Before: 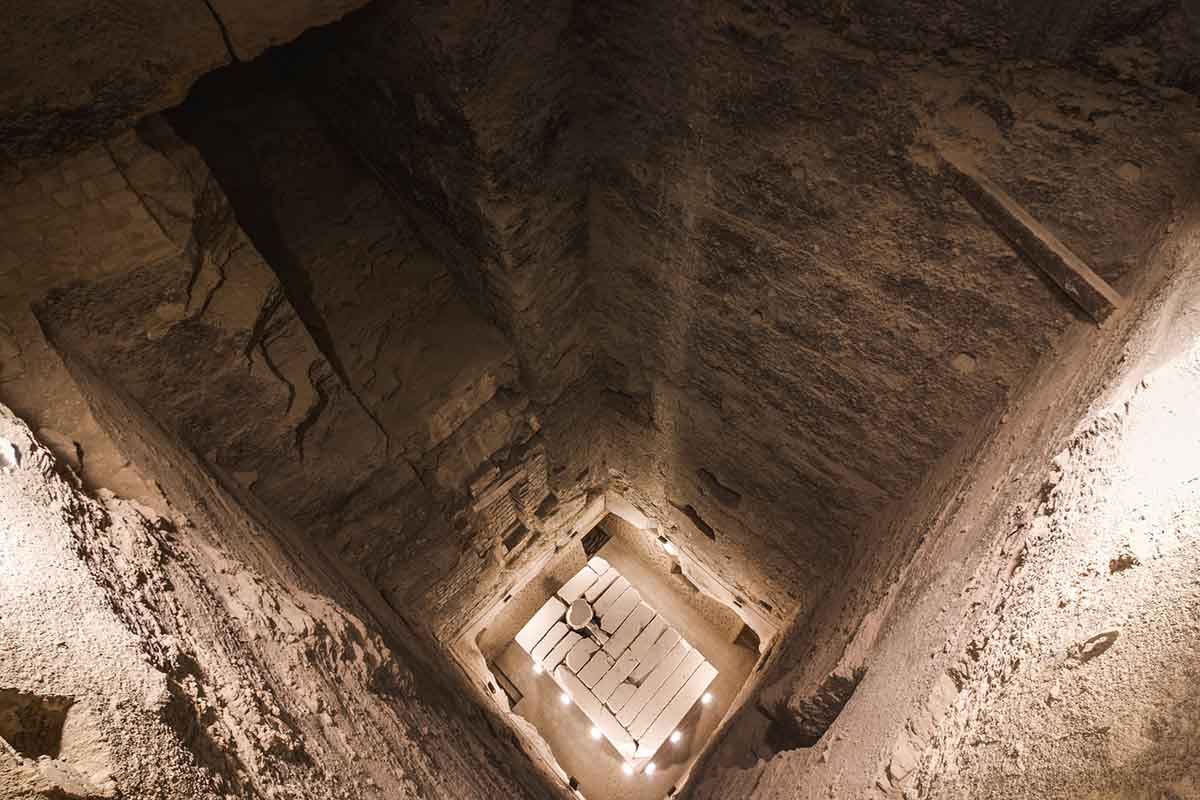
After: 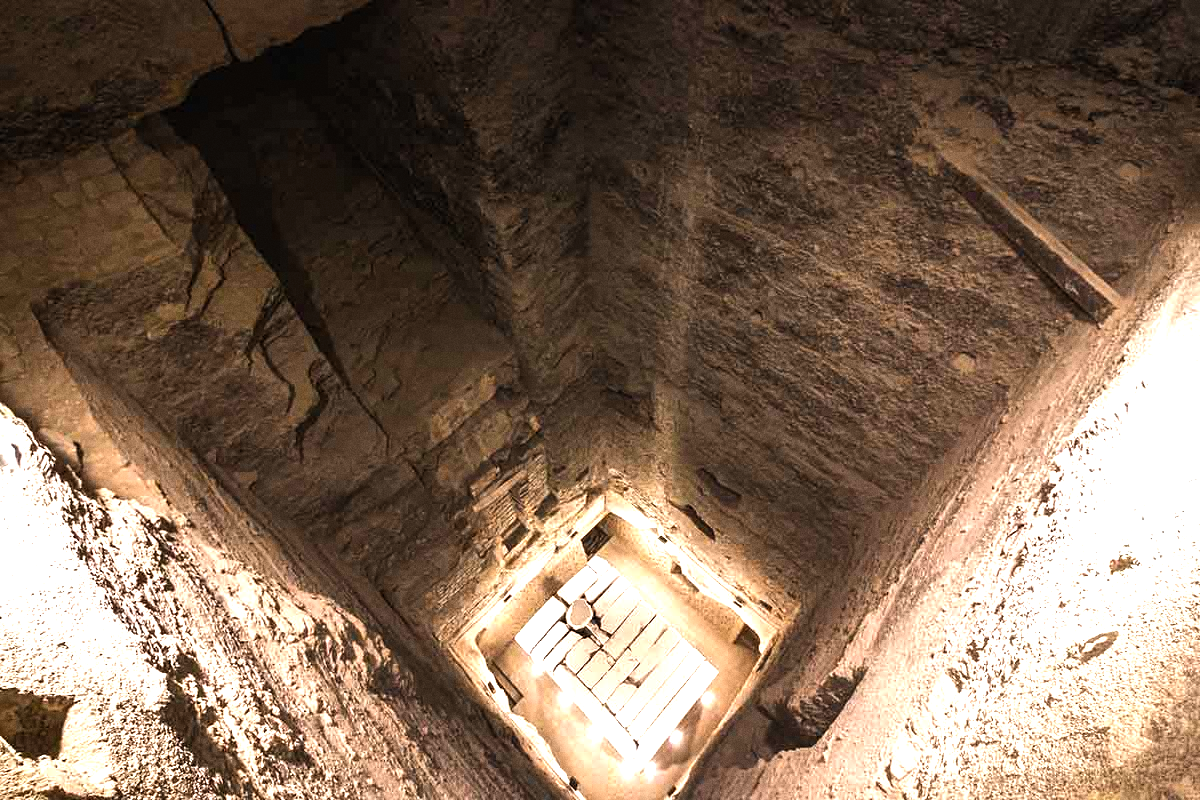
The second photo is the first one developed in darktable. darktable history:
grain: coarseness 0.09 ISO
levels: levels [0.012, 0.367, 0.697]
